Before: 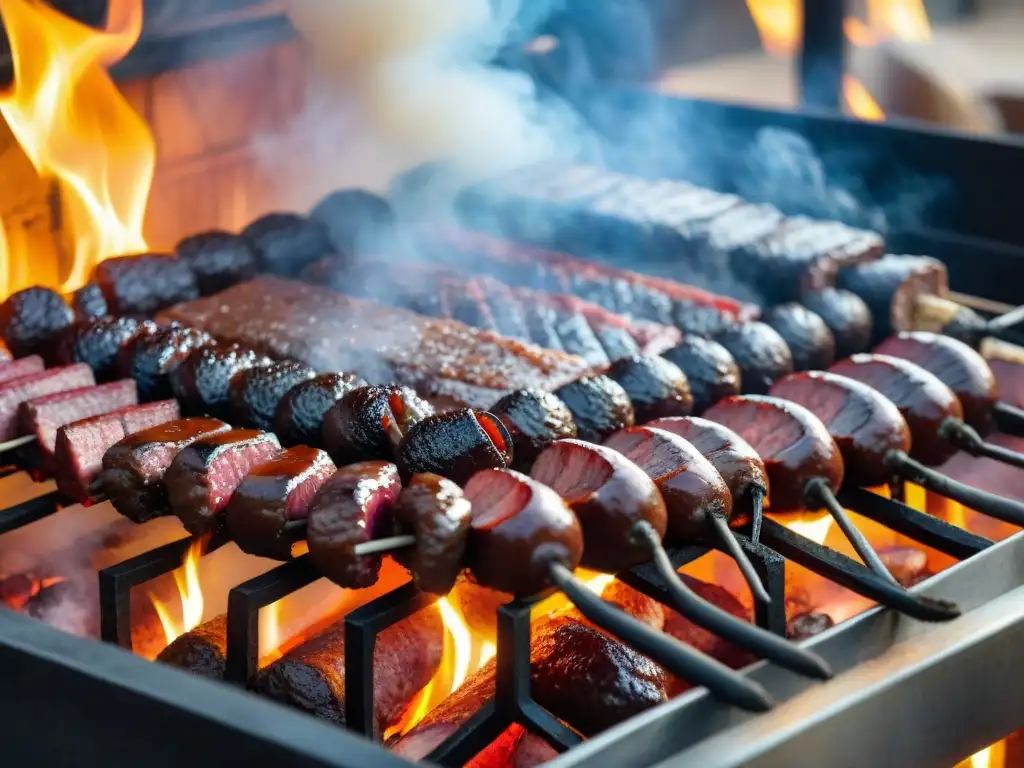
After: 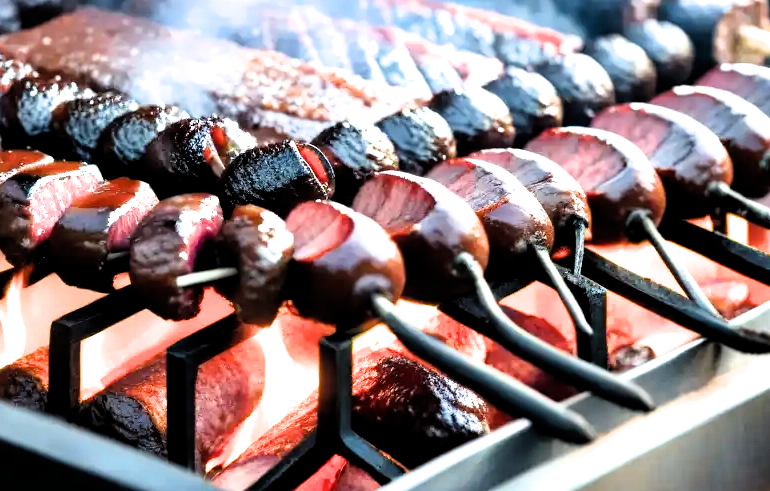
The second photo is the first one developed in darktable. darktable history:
exposure: black level correction 0, exposure 1.2 EV, compensate highlight preservation false
crop and rotate: left 17.474%, top 34.975%, right 7.279%, bottom 1.026%
filmic rgb: black relative exposure -5.49 EV, white relative exposure 2.51 EV, target black luminance 0%, hardness 4.52, latitude 66.85%, contrast 1.449, shadows ↔ highlights balance -3.69%
